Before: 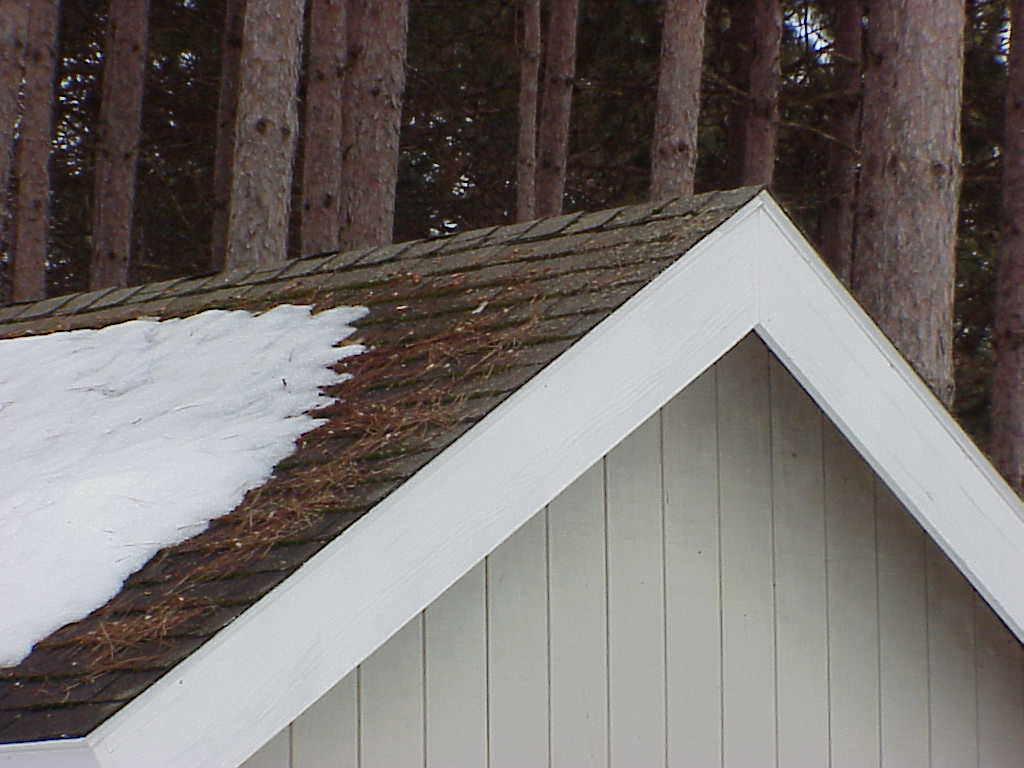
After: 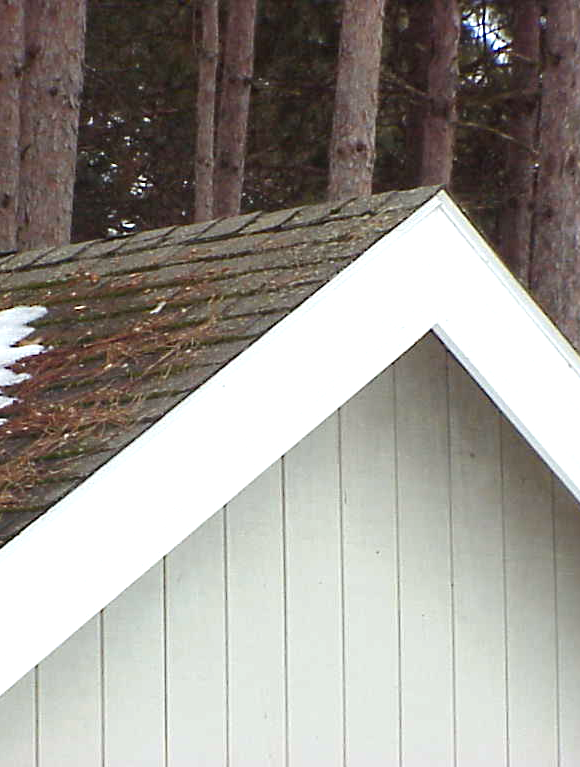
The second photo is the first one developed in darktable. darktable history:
crop: left 31.458%, top 0%, right 11.876%
exposure: exposure 0.95 EV, compensate highlight preservation false
white balance: red 0.978, blue 0.999
